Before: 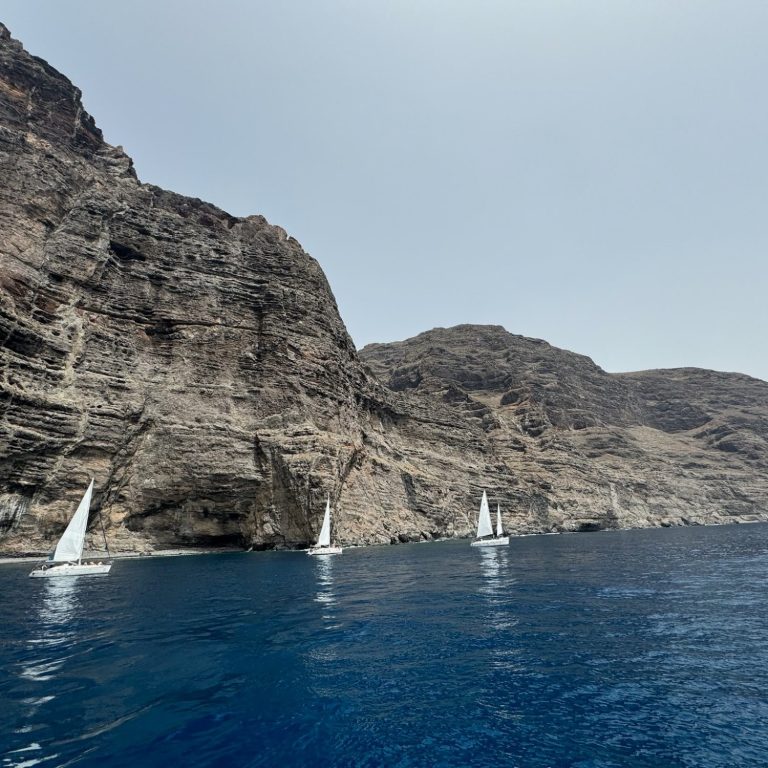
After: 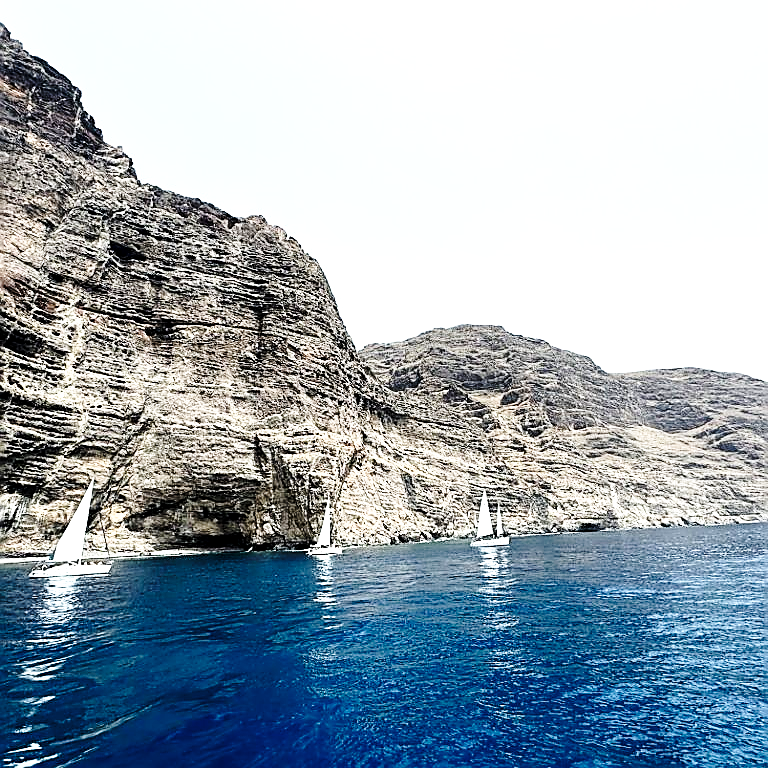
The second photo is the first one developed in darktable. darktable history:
base curve: curves: ch0 [(0, 0) (0.036, 0.037) (0.121, 0.228) (0.46, 0.76) (0.859, 0.983) (1, 1)], preserve colors none
sharpen: radius 1.397, amount 1.233, threshold 0.705
tone equalizer: -8 EV -0.782 EV, -7 EV -0.695 EV, -6 EV -0.577 EV, -5 EV -0.407 EV, -3 EV 0.383 EV, -2 EV 0.6 EV, -1 EV 0.682 EV, +0 EV 0.755 EV
shadows and highlights: shadows -28.26, highlights 29.91
local contrast: highlights 102%, shadows 101%, detail 119%, midtone range 0.2
